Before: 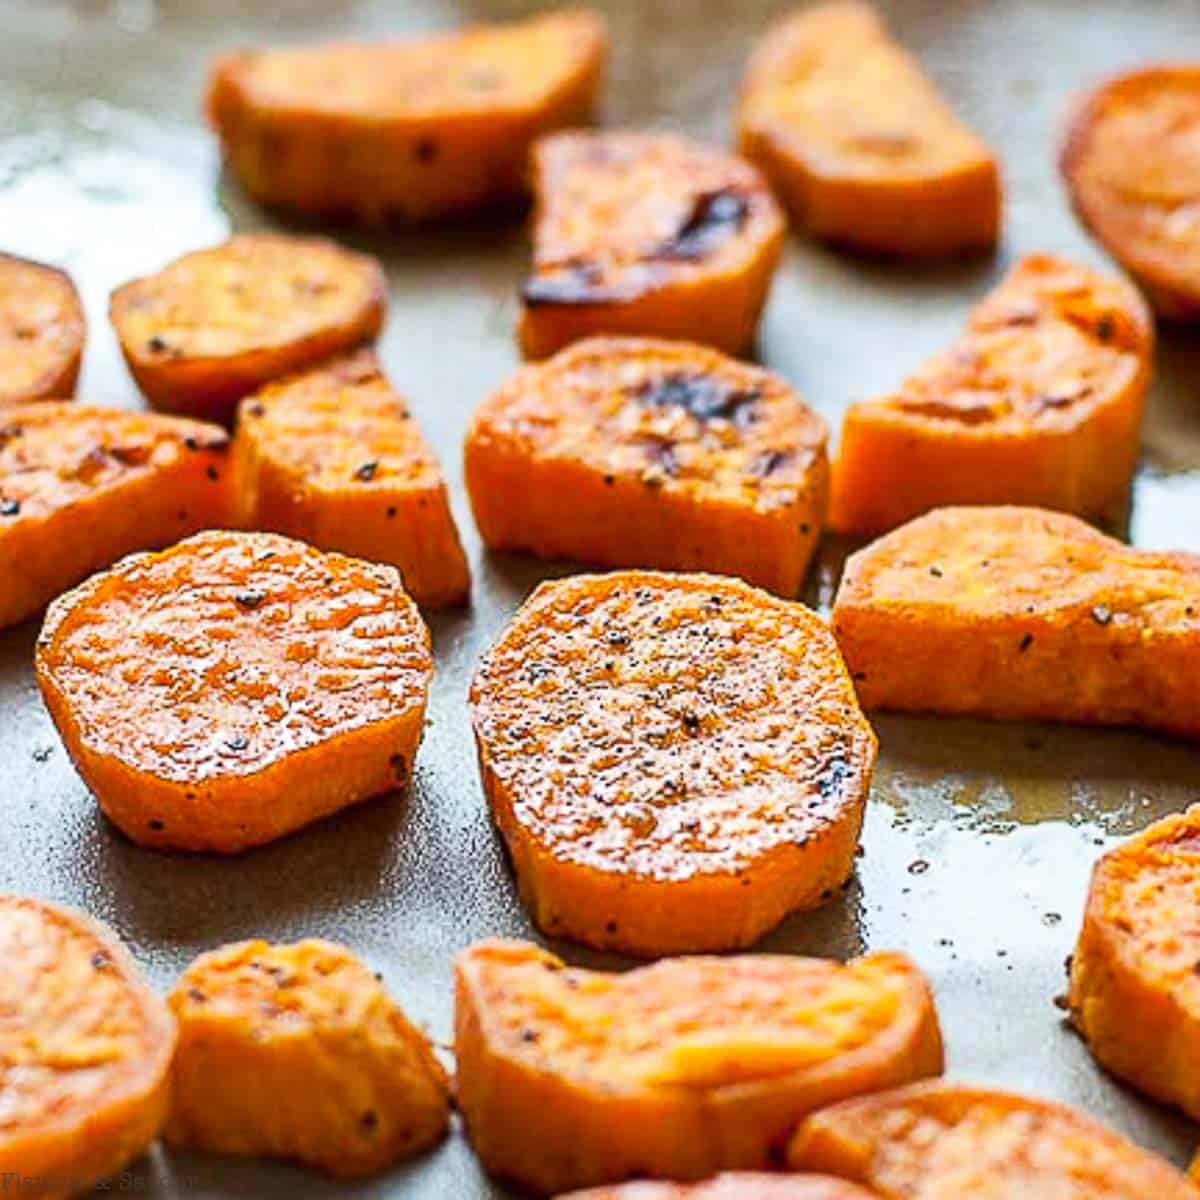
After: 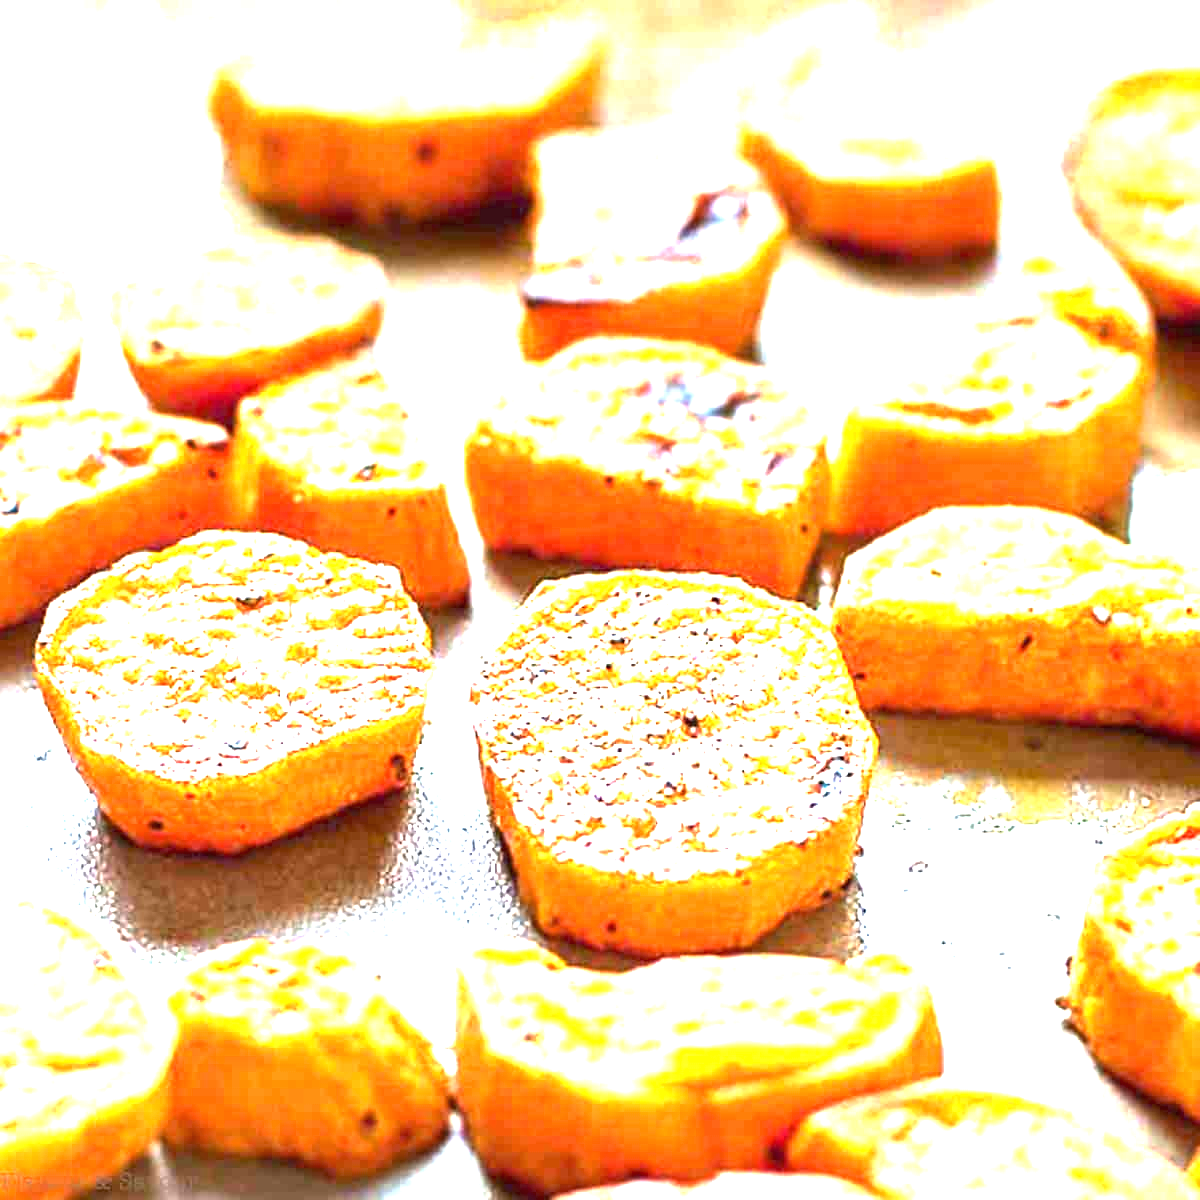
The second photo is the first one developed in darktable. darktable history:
exposure: black level correction 0, exposure 2.373 EV, compensate exposure bias true, compensate highlight preservation false
